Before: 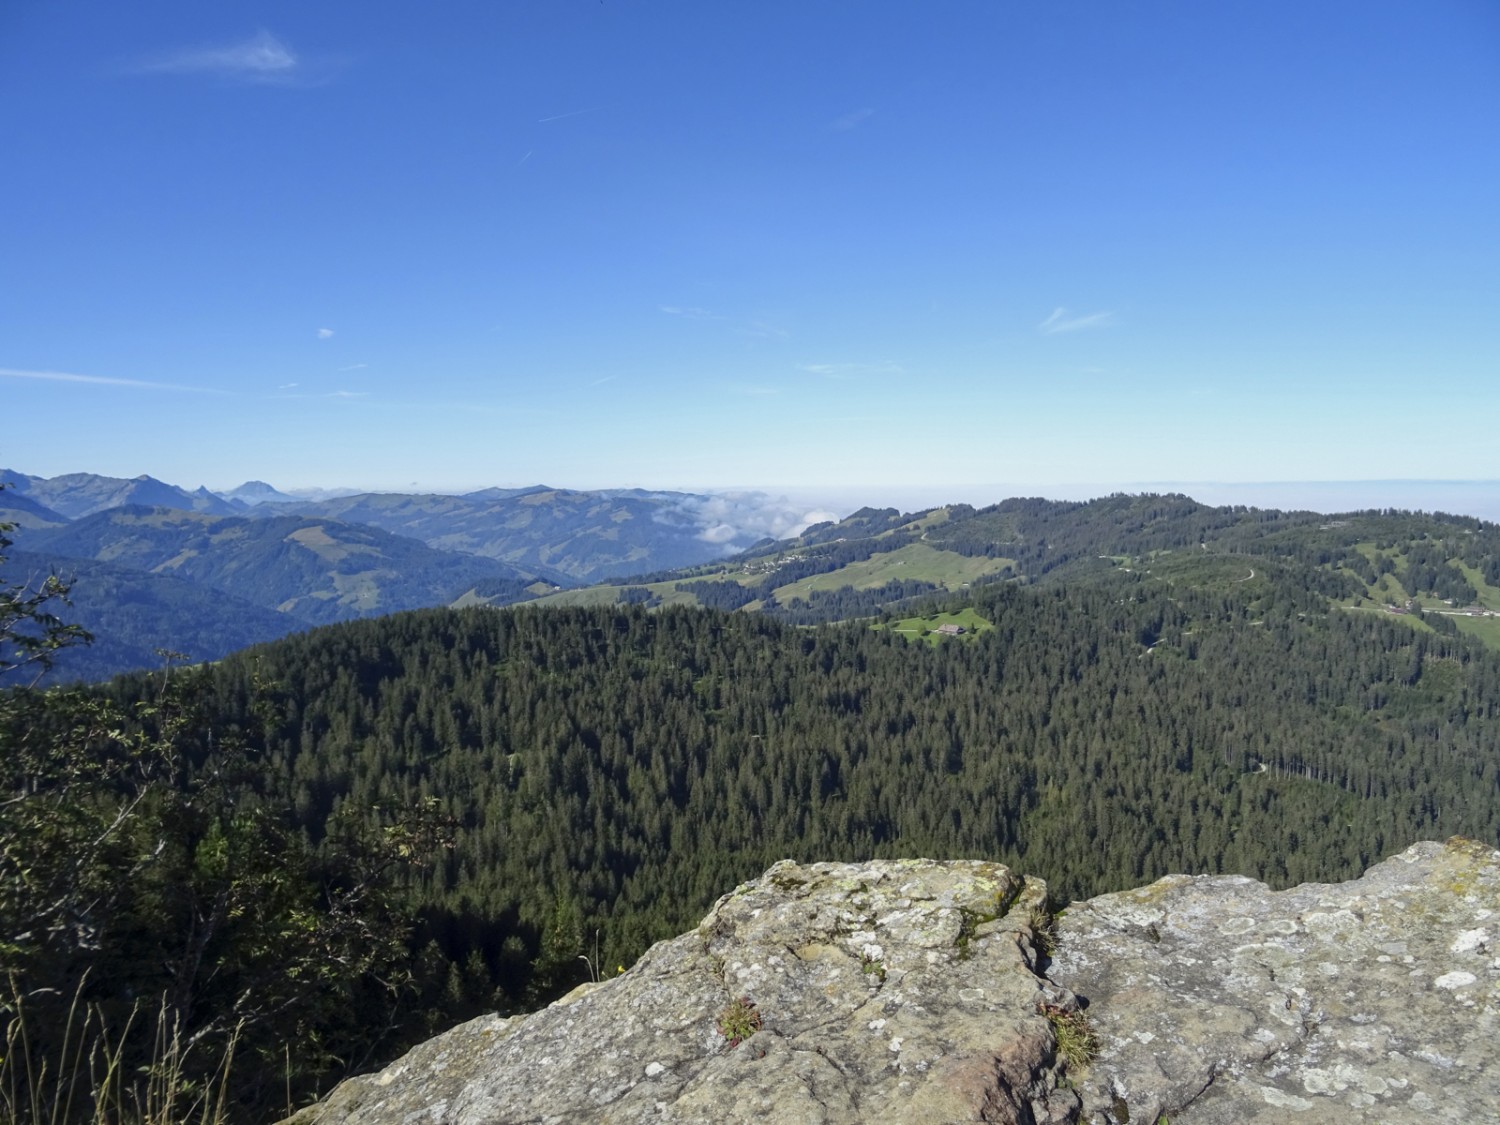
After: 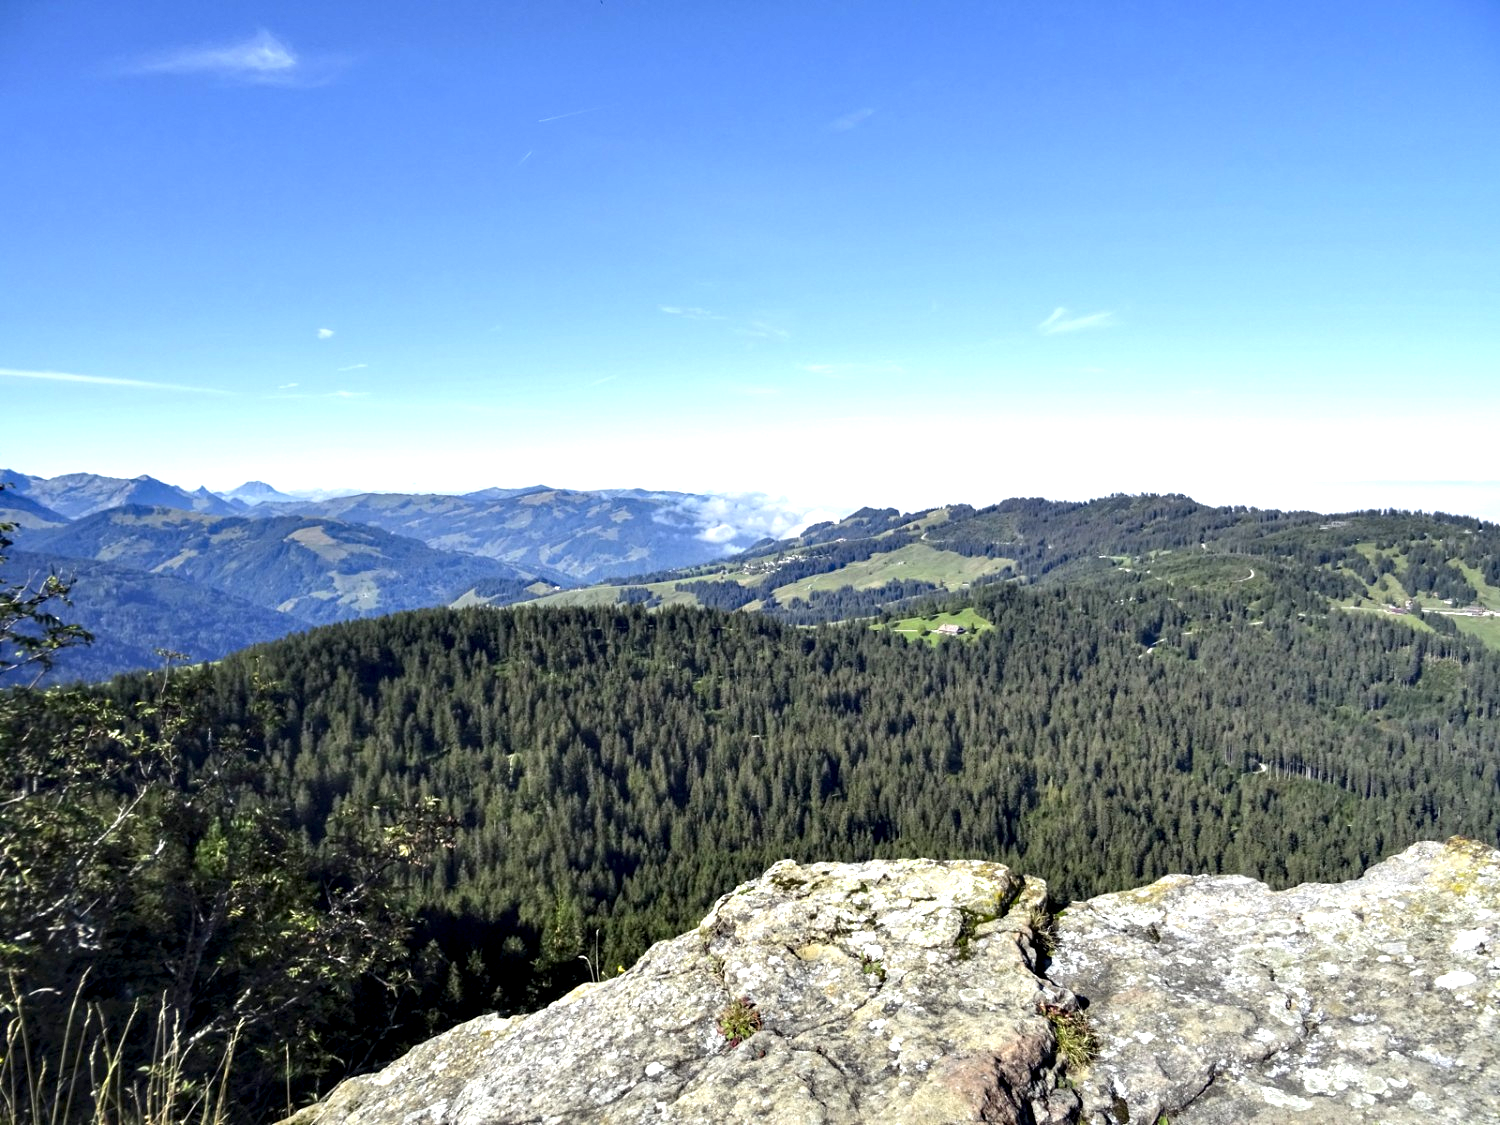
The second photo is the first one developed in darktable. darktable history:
exposure: black level correction 0, exposure 0.703 EV, compensate exposure bias true, compensate highlight preservation false
contrast equalizer: octaves 7, y [[0.6 ×6], [0.55 ×6], [0 ×6], [0 ×6], [0 ×6]]
